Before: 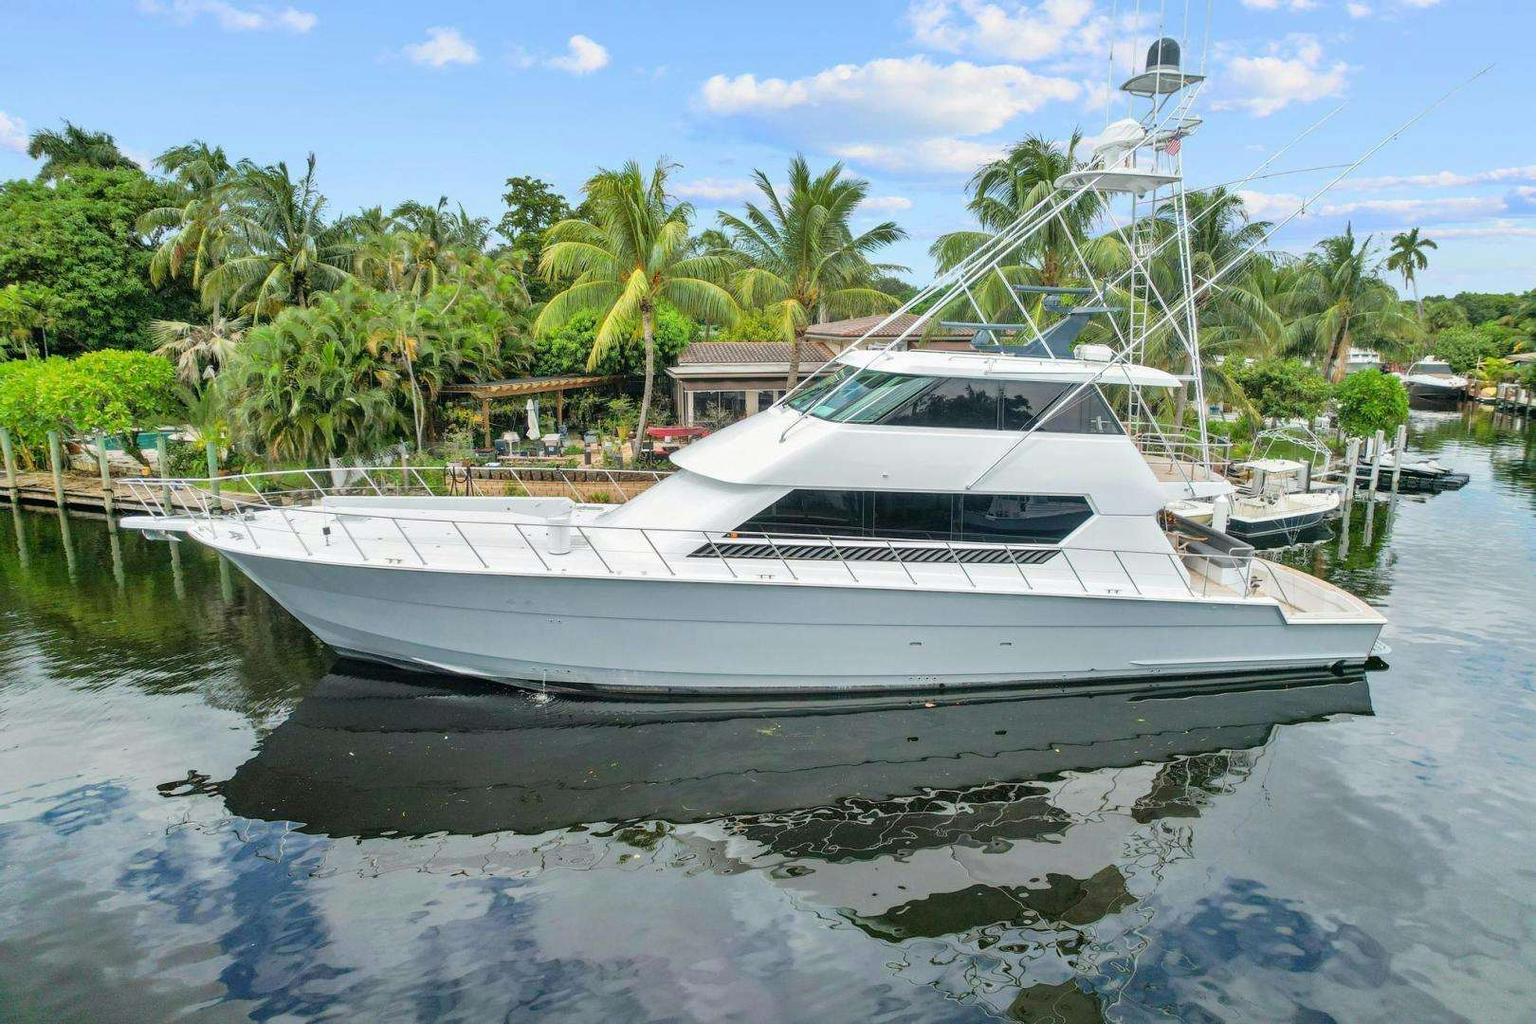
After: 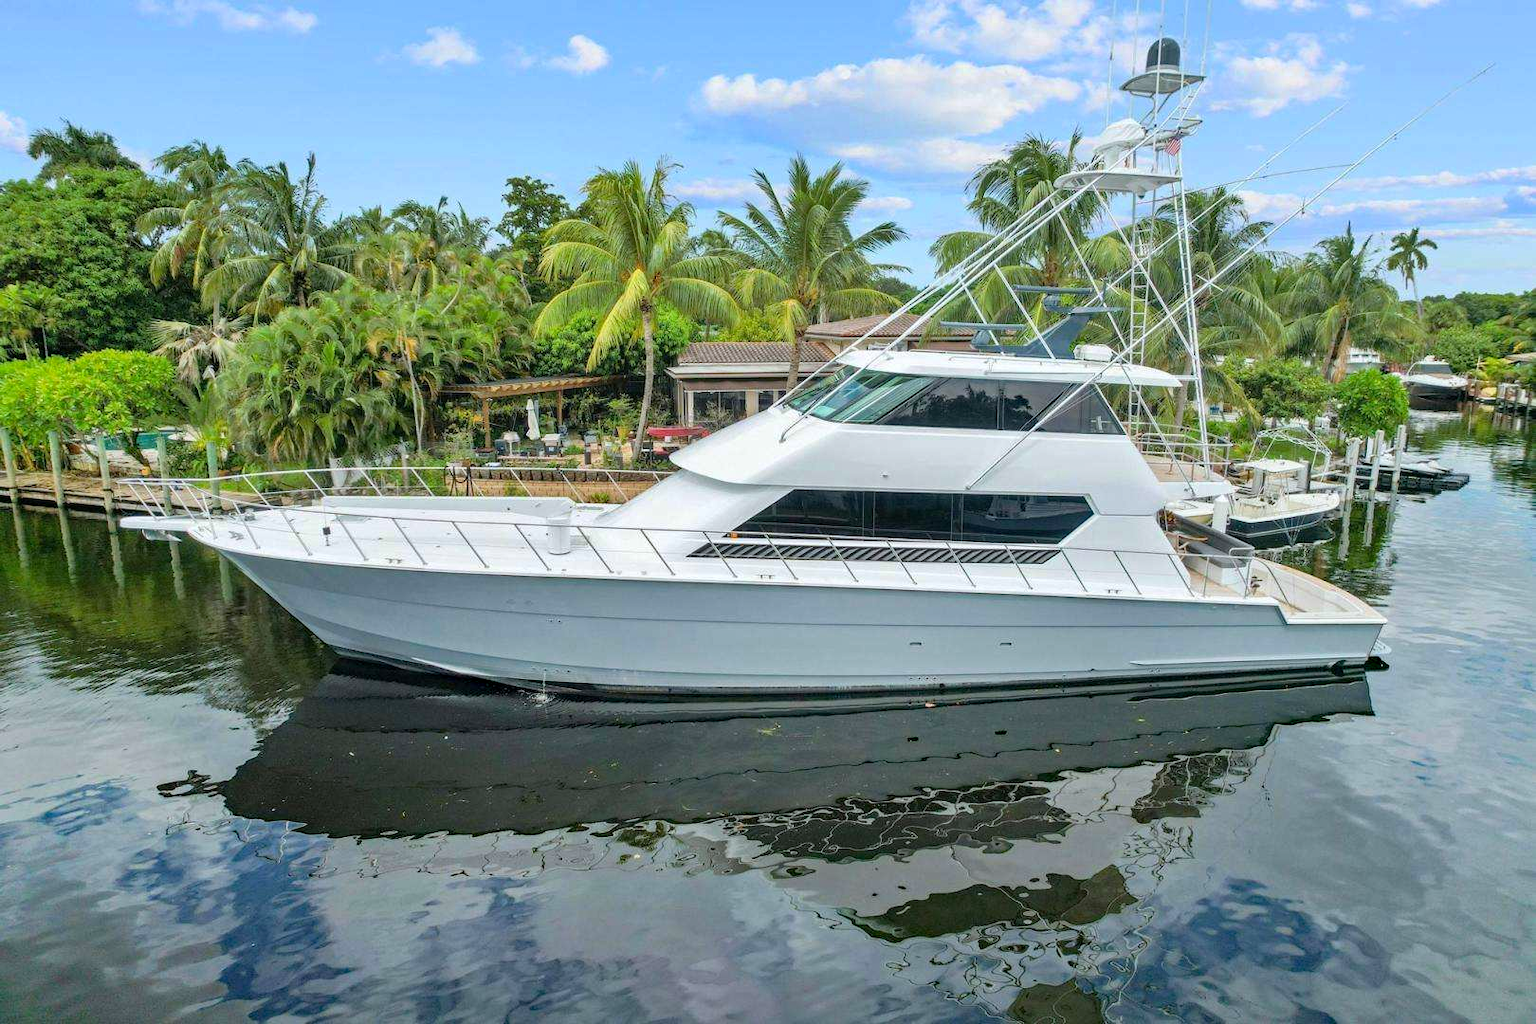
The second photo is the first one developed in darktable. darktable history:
haze removal: compatibility mode true, adaptive false
white balance: red 0.982, blue 1.018
